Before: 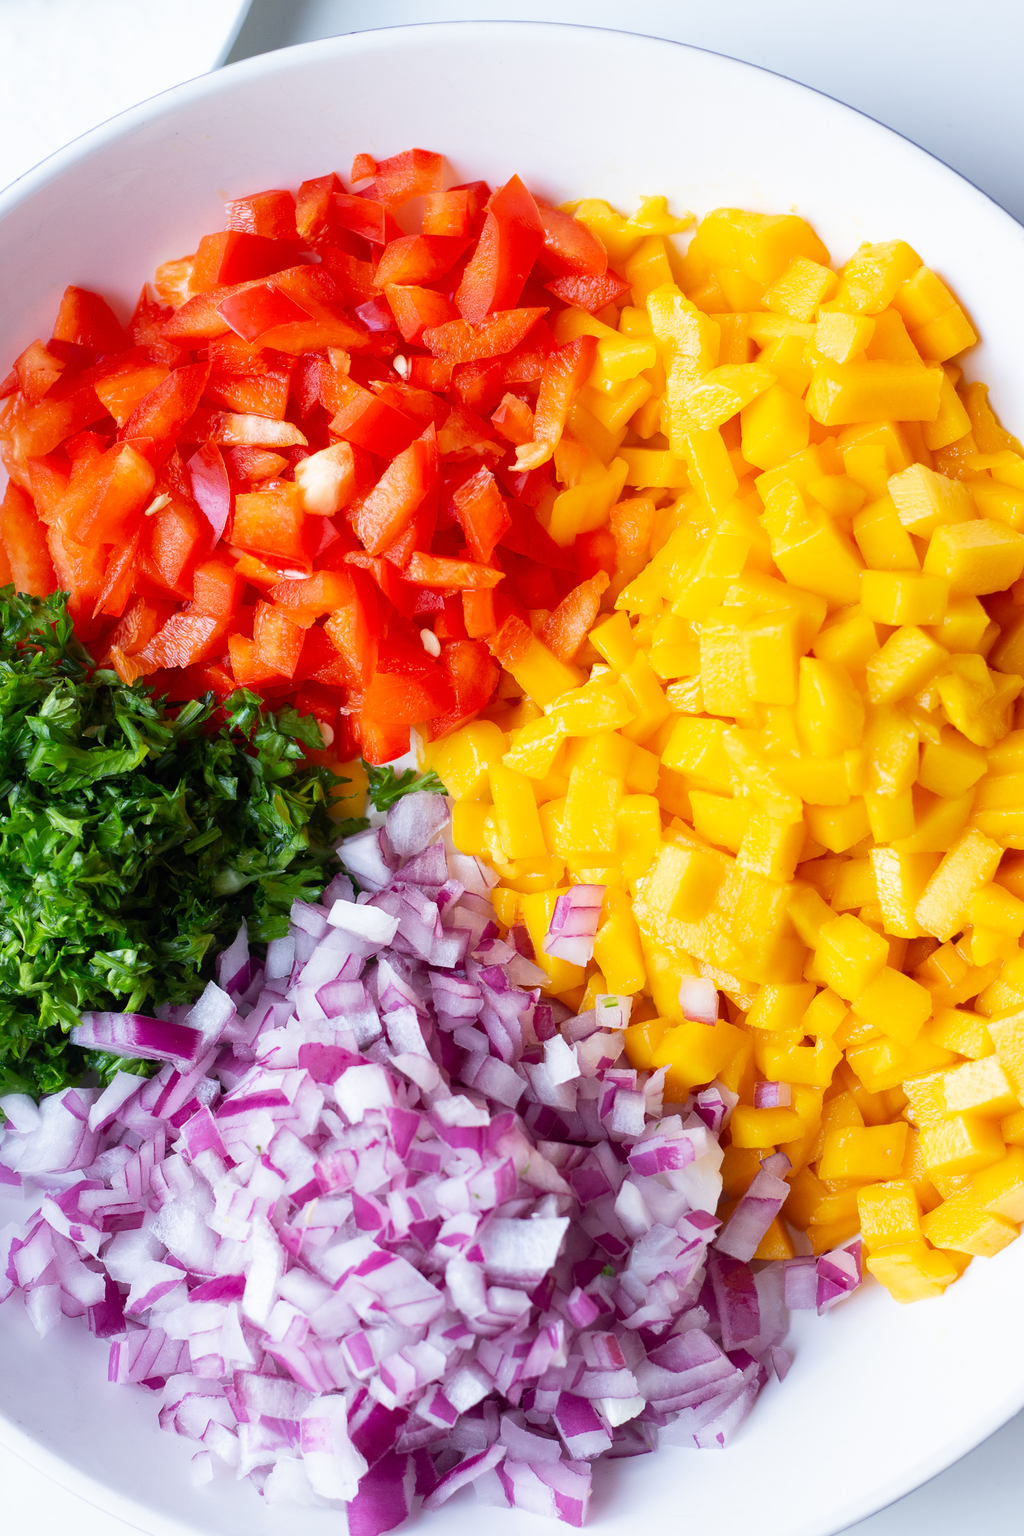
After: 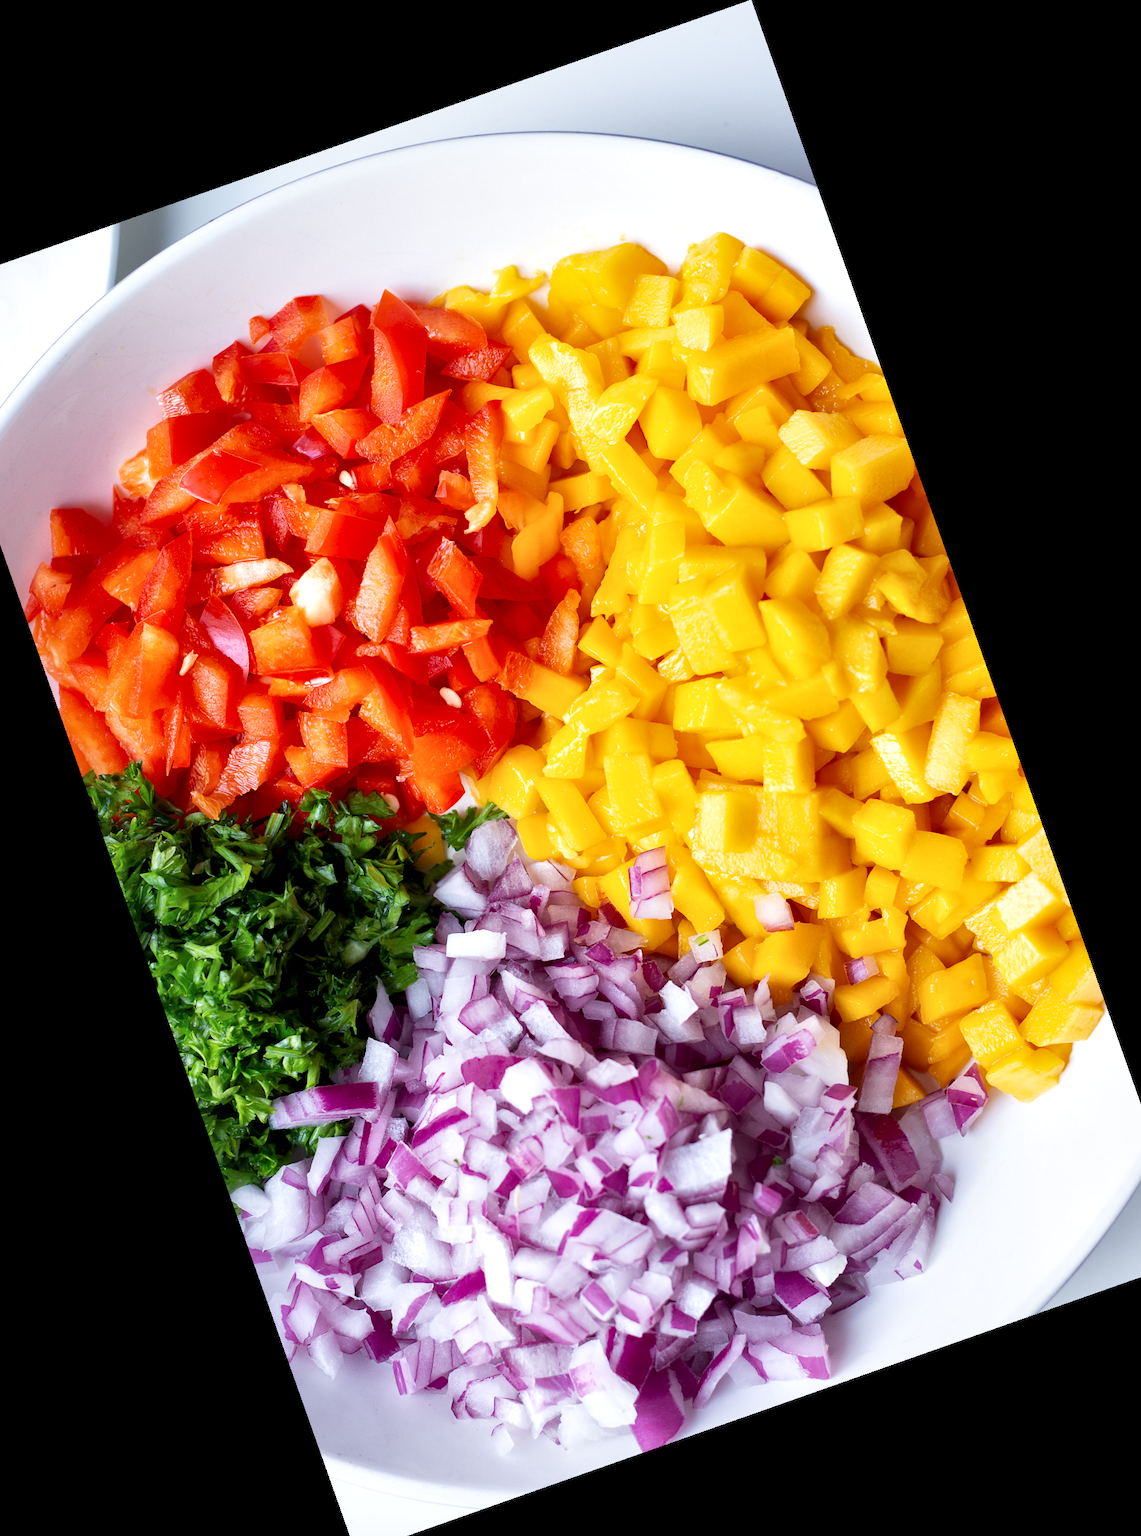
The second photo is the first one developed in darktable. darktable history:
crop and rotate: angle 19.43°, left 6.812%, right 4.125%, bottom 1.087%
local contrast: mode bilateral grid, contrast 25, coarseness 60, detail 151%, midtone range 0.2
